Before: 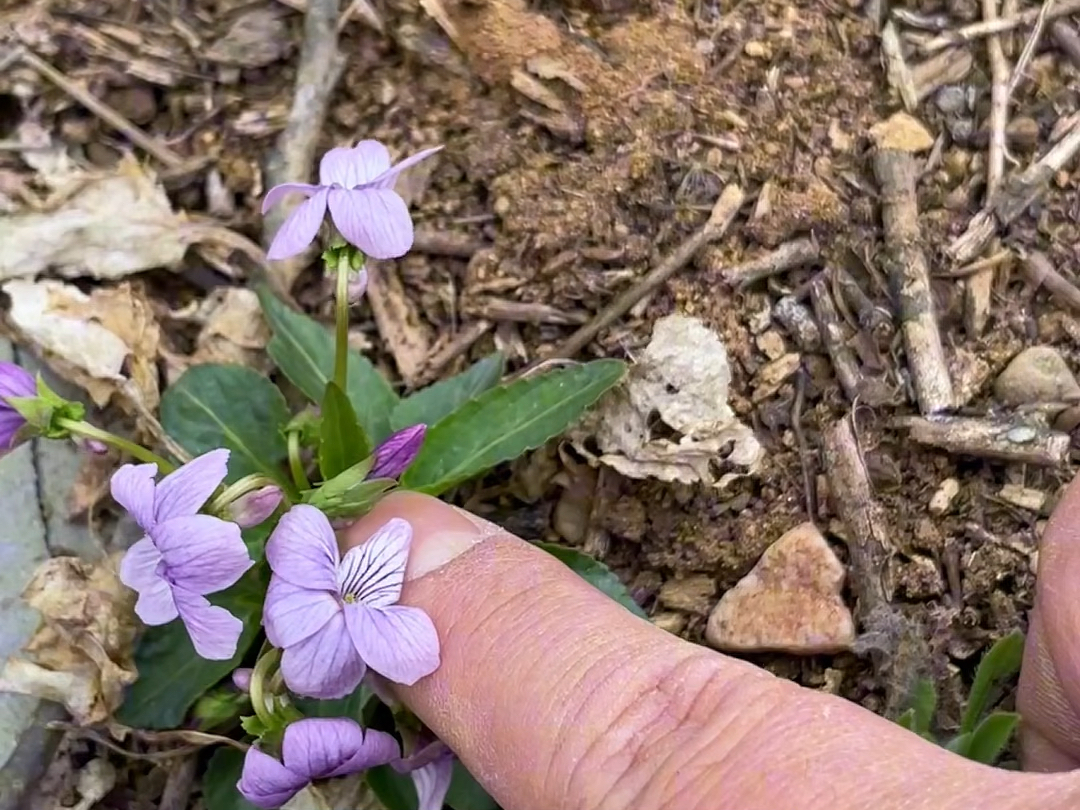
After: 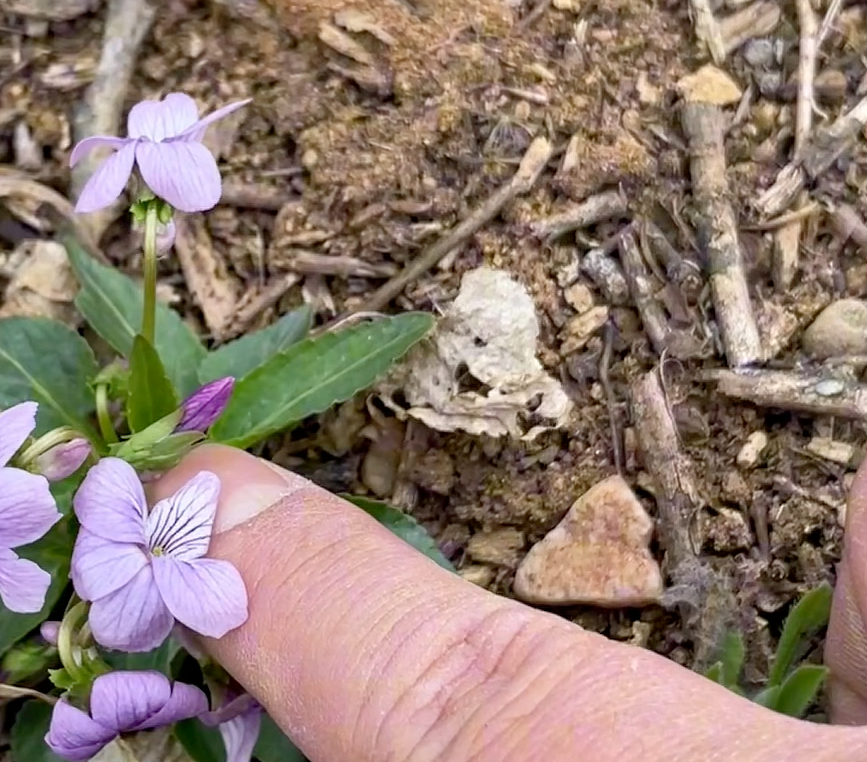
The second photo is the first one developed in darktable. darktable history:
crop and rotate: left 17.94%, top 5.896%, right 1.73%
